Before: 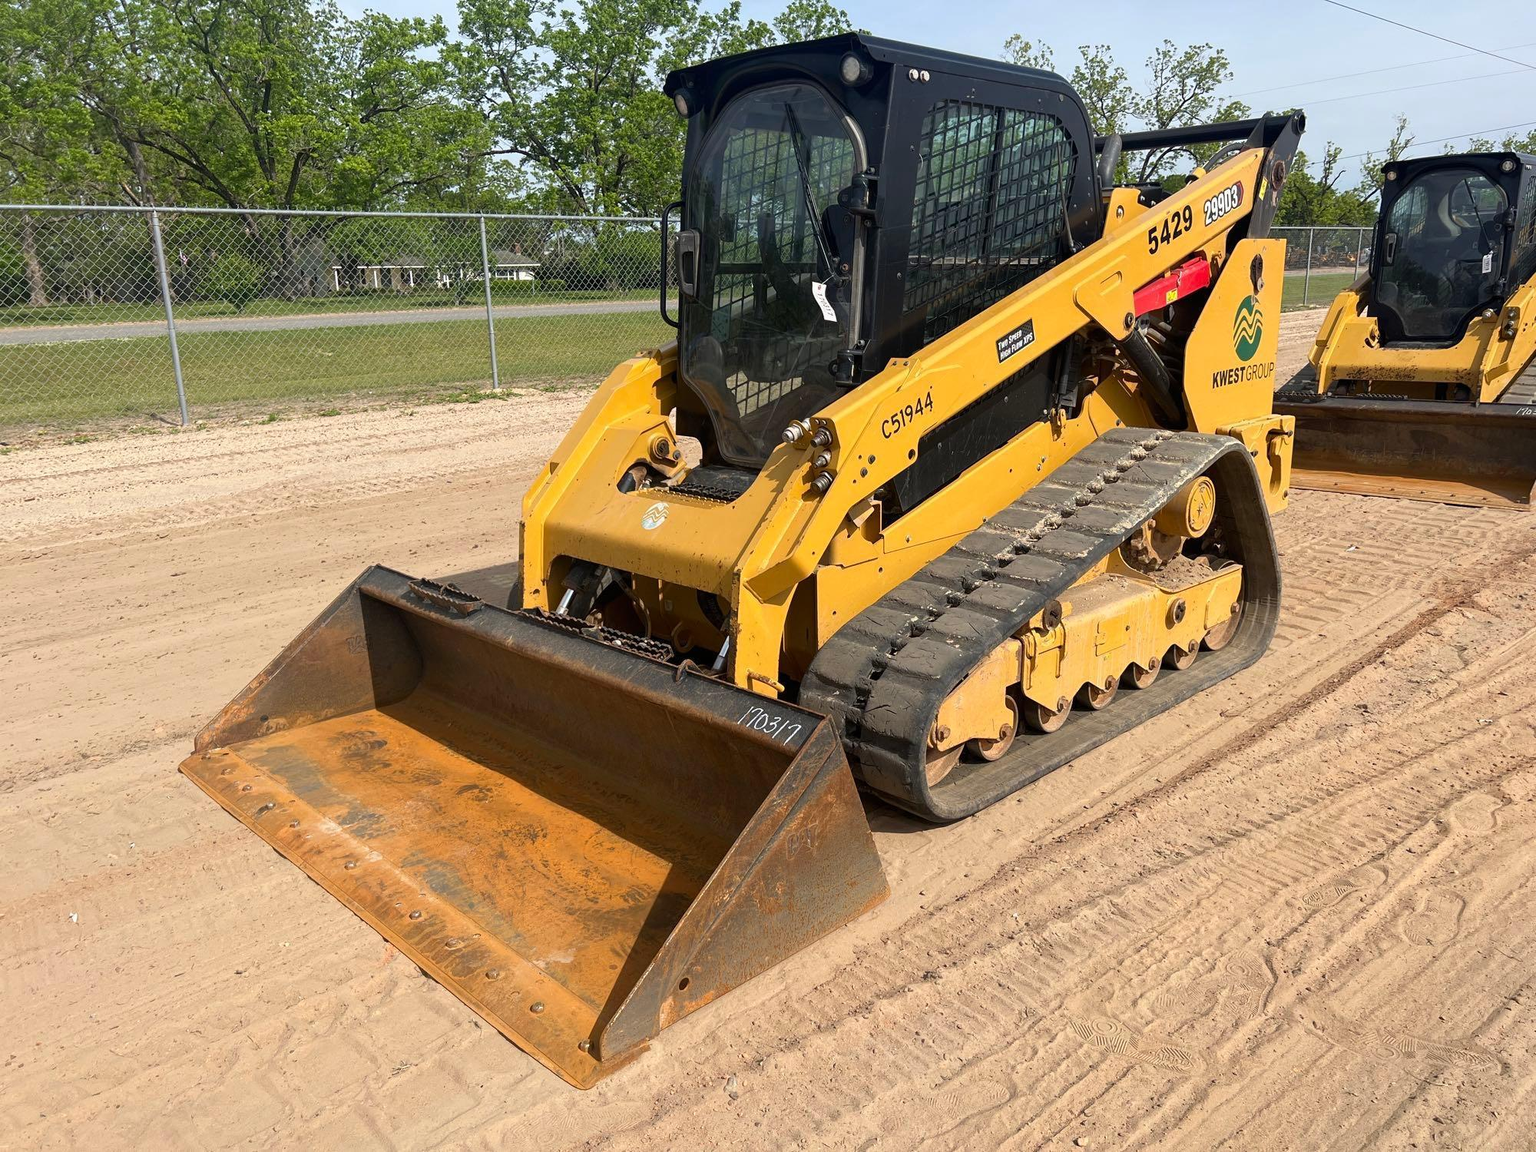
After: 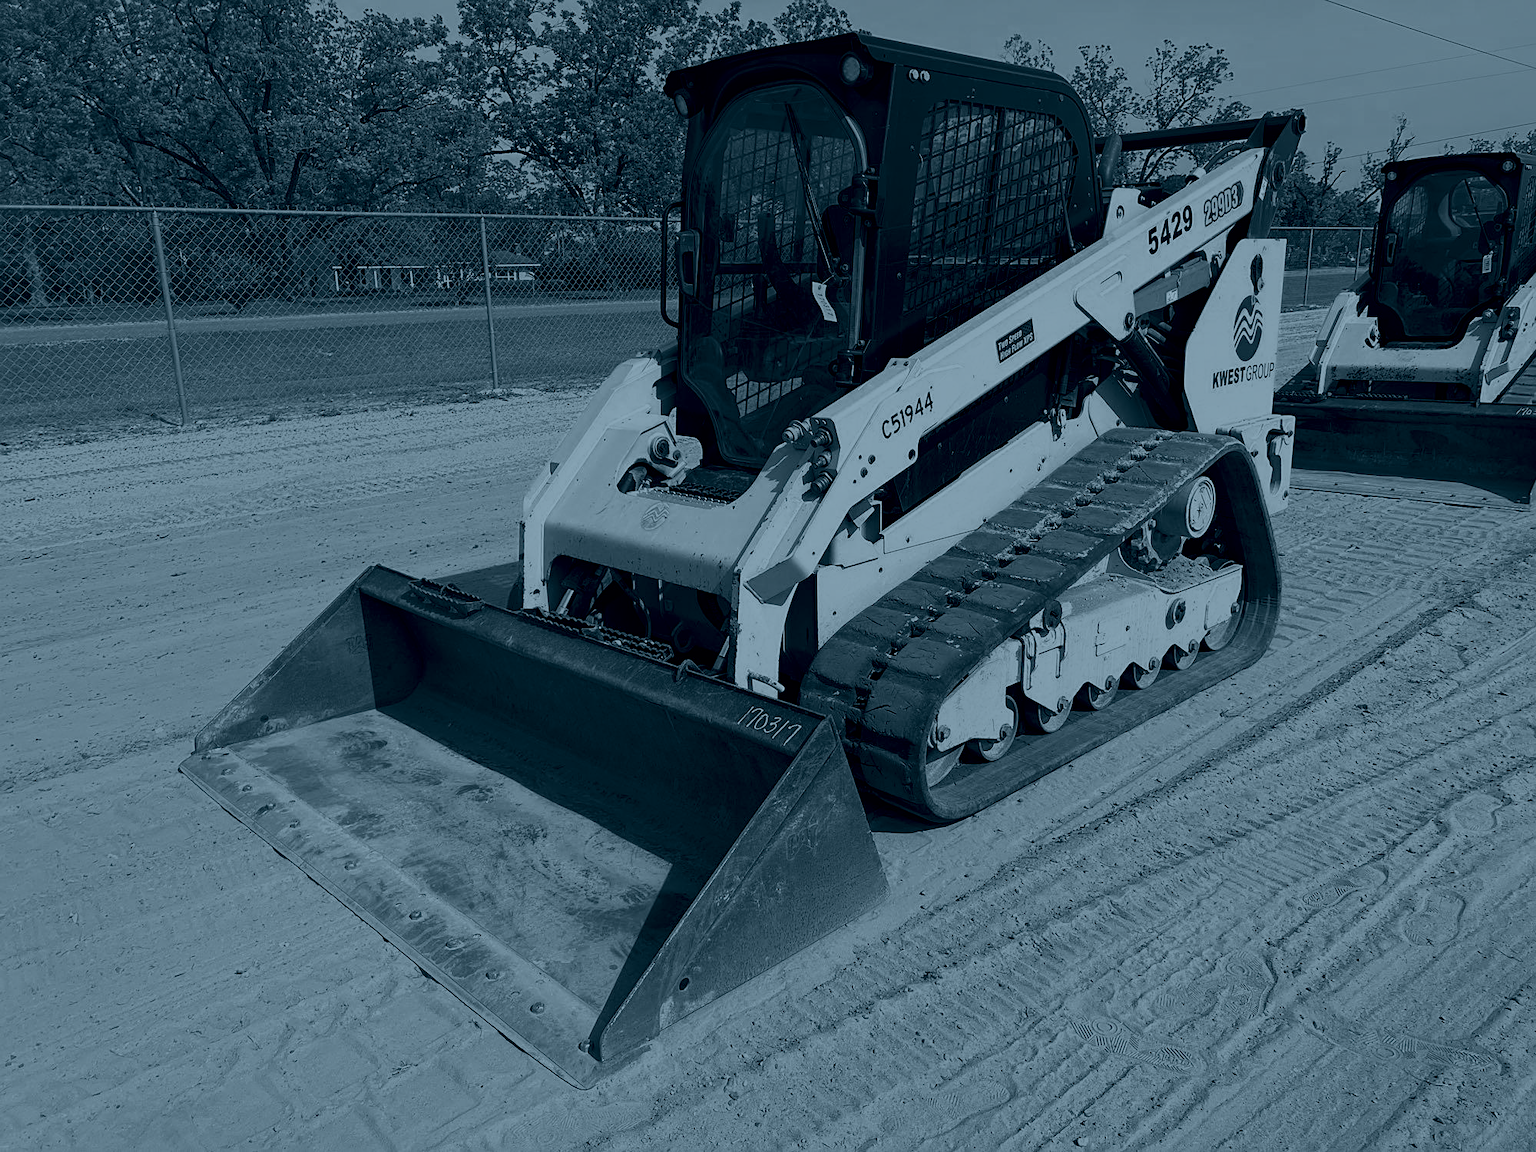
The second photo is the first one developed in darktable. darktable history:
sharpen: on, module defaults
colorize: hue 194.4°, saturation 29%, source mix 61.75%, lightness 3.98%, version 1
color zones: curves: ch0 [(0.018, 0.548) (0.197, 0.654) (0.425, 0.447) (0.605, 0.658) (0.732, 0.579)]; ch1 [(0.105, 0.531) (0.224, 0.531) (0.386, 0.39) (0.618, 0.456) (0.732, 0.456) (0.956, 0.421)]; ch2 [(0.039, 0.583) (0.215, 0.465) (0.399, 0.544) (0.465, 0.548) (0.614, 0.447) (0.724, 0.43) (0.882, 0.623) (0.956, 0.632)]
